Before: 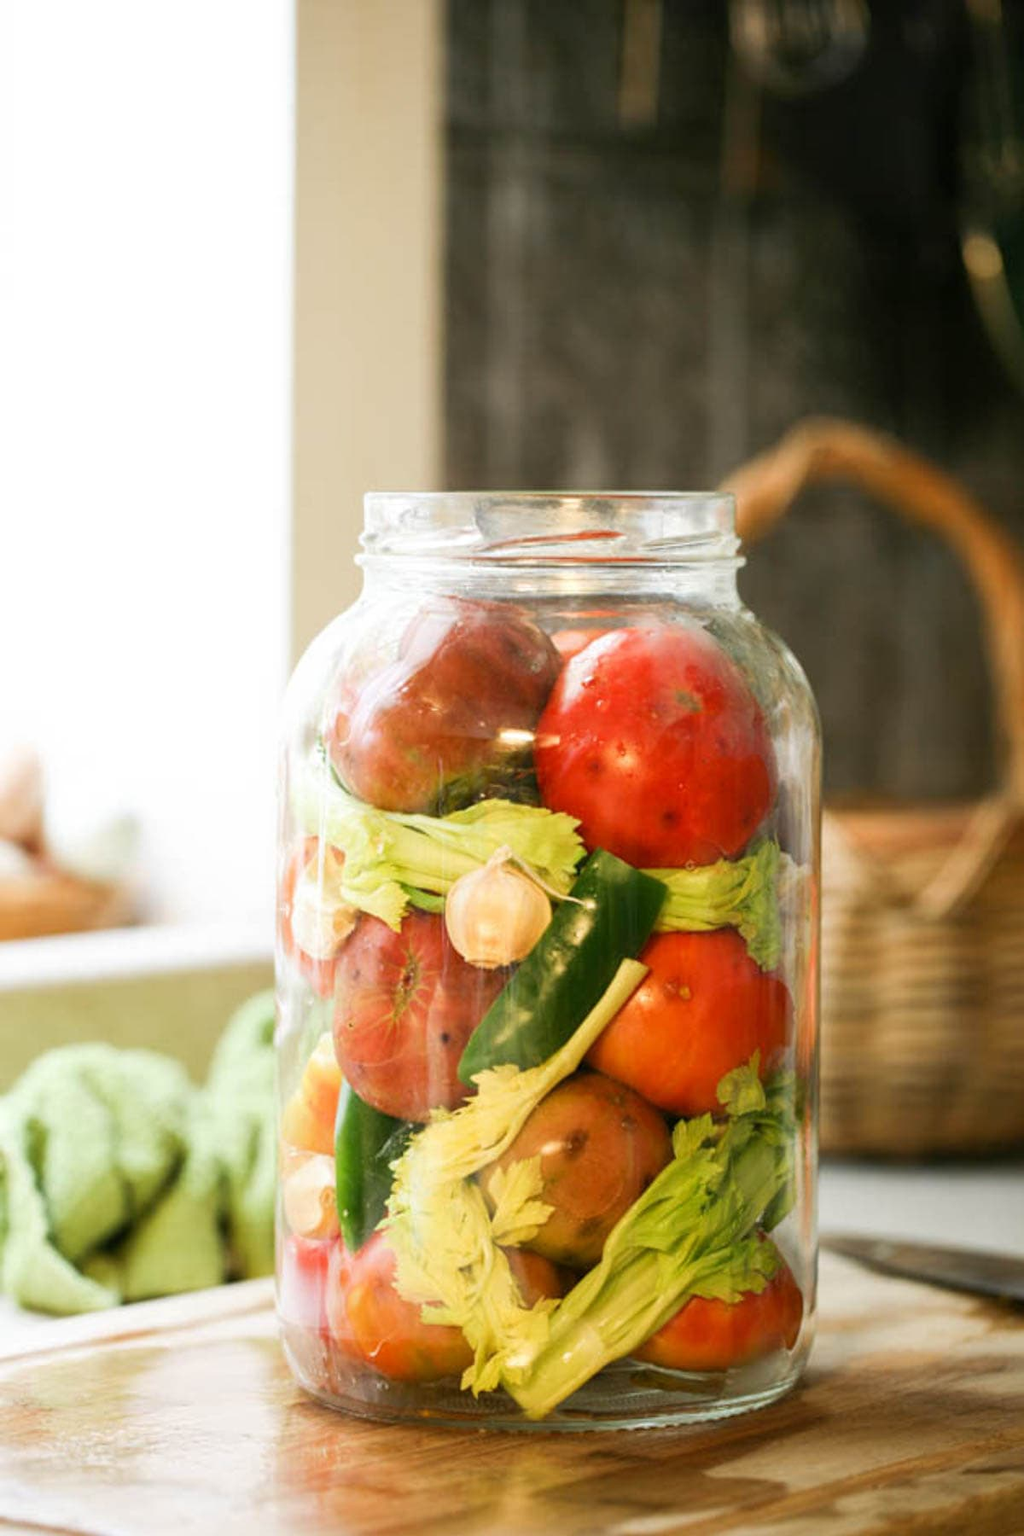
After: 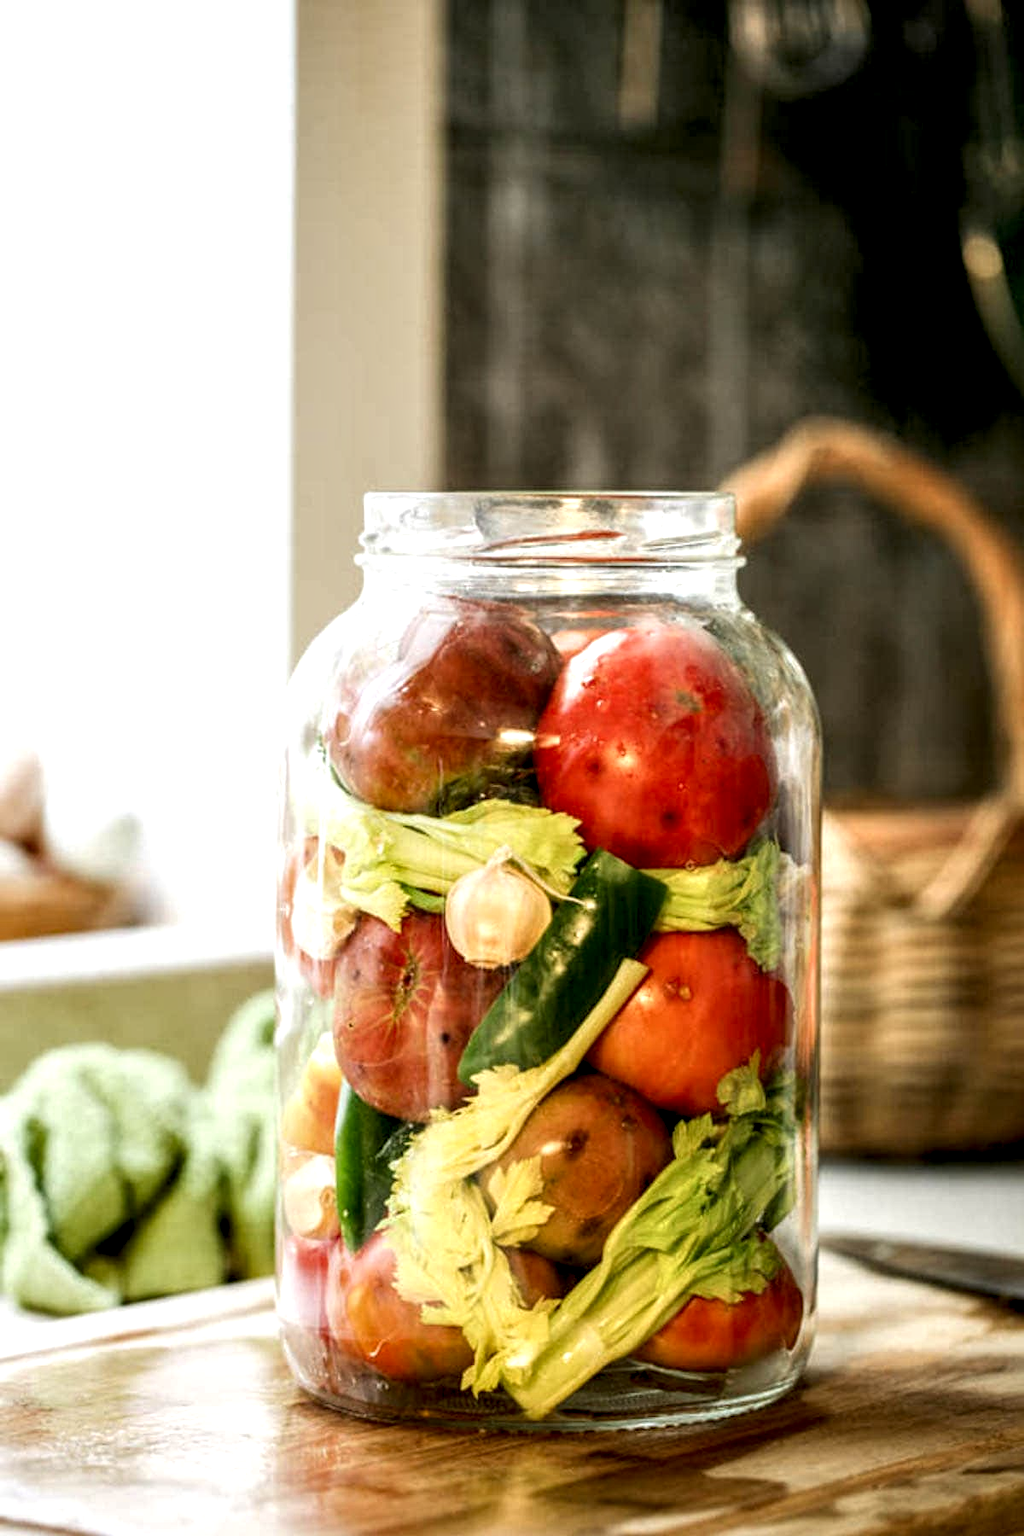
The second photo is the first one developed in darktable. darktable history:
local contrast: highlights 18%, detail 187%
